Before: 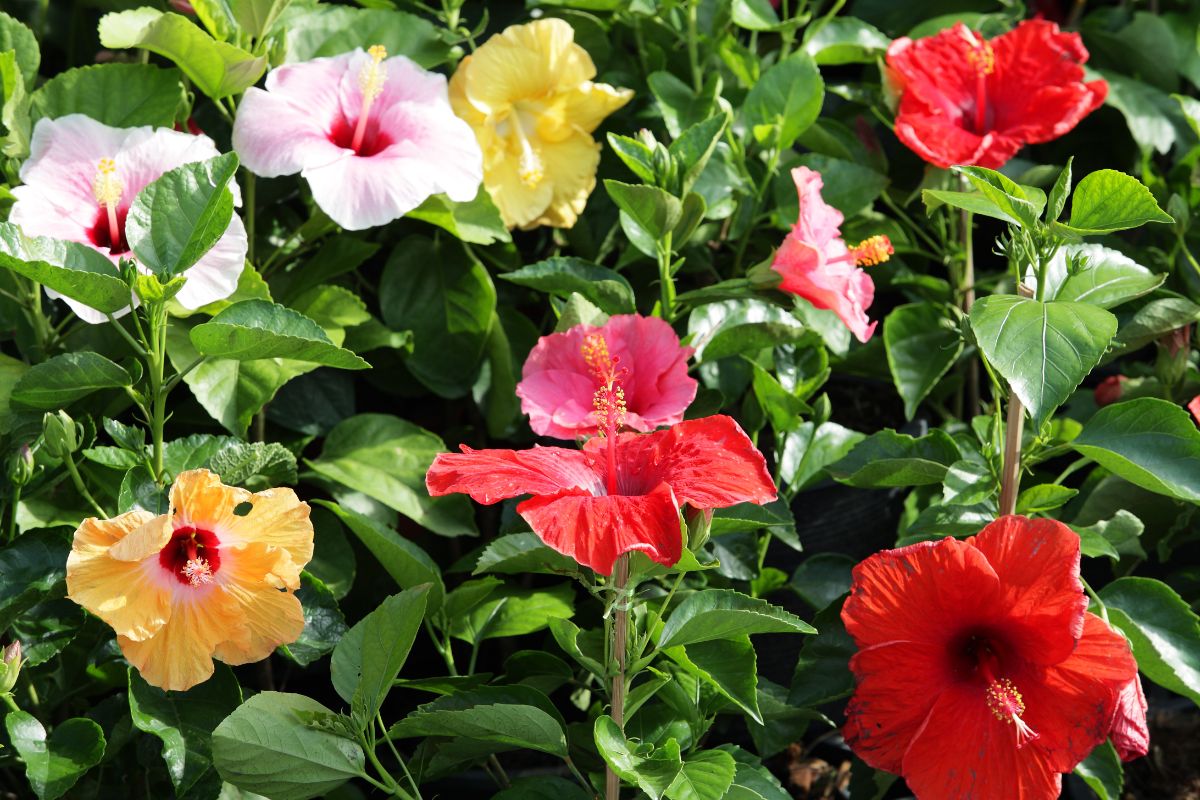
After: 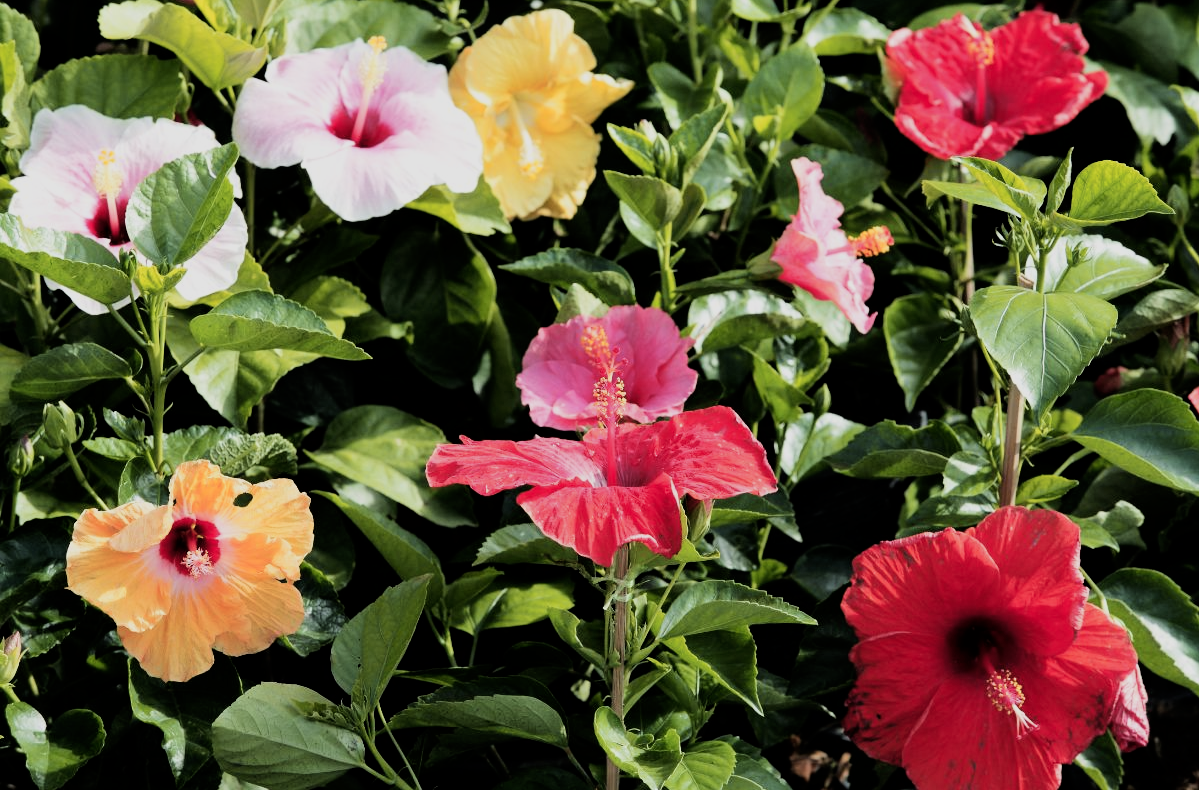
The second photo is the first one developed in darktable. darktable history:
filmic rgb: black relative exposure -7.5 EV, white relative exposure 5 EV, hardness 3.35, contrast 1.298
color zones: curves: ch1 [(0.235, 0.558) (0.75, 0.5)]; ch2 [(0.25, 0.462) (0.749, 0.457)]
contrast brightness saturation: contrast 0.058, brightness -0.011, saturation -0.213
crop: top 1.236%, right 0.026%
